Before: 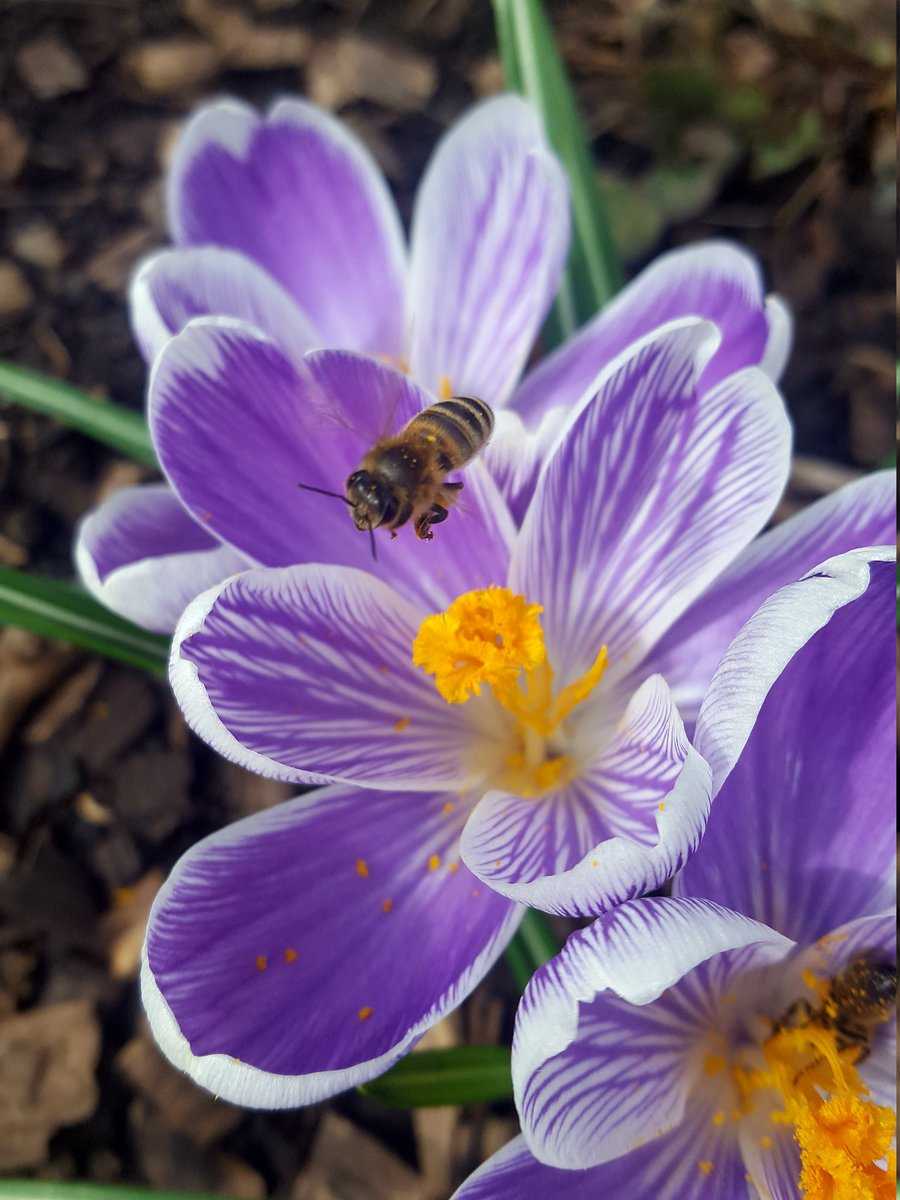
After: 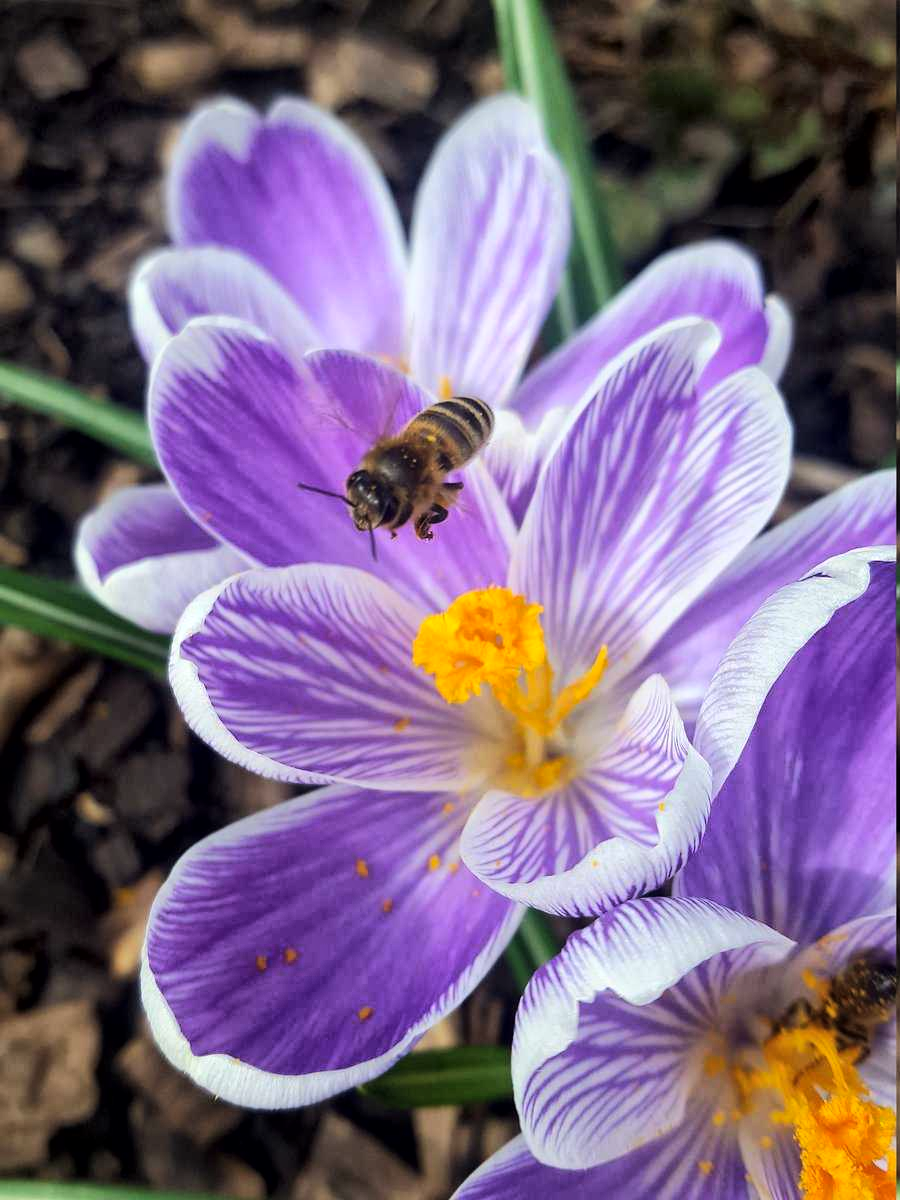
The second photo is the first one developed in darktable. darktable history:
global tonemap: drago (1, 100), detail 1
tone equalizer: -8 EV -0.75 EV, -7 EV -0.7 EV, -6 EV -0.6 EV, -5 EV -0.4 EV, -3 EV 0.4 EV, -2 EV 0.6 EV, -1 EV 0.7 EV, +0 EV 0.75 EV, edges refinement/feathering 500, mask exposure compensation -1.57 EV, preserve details no
